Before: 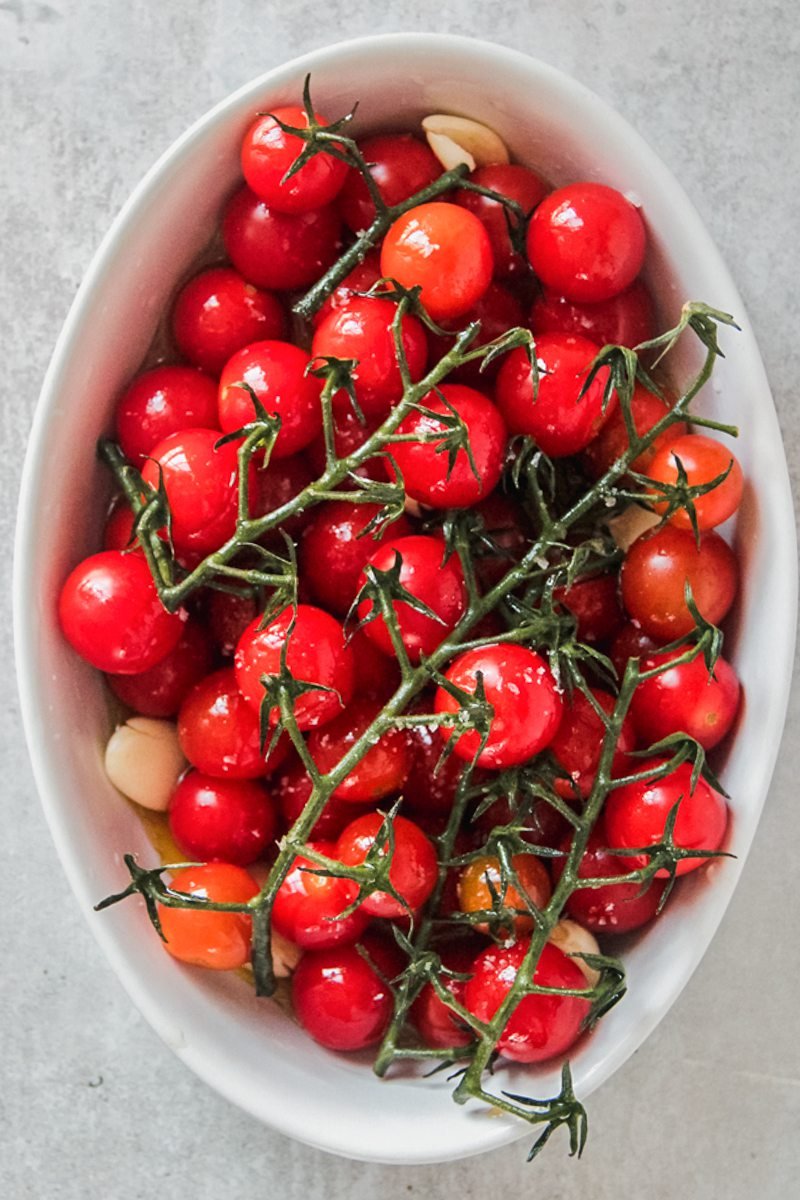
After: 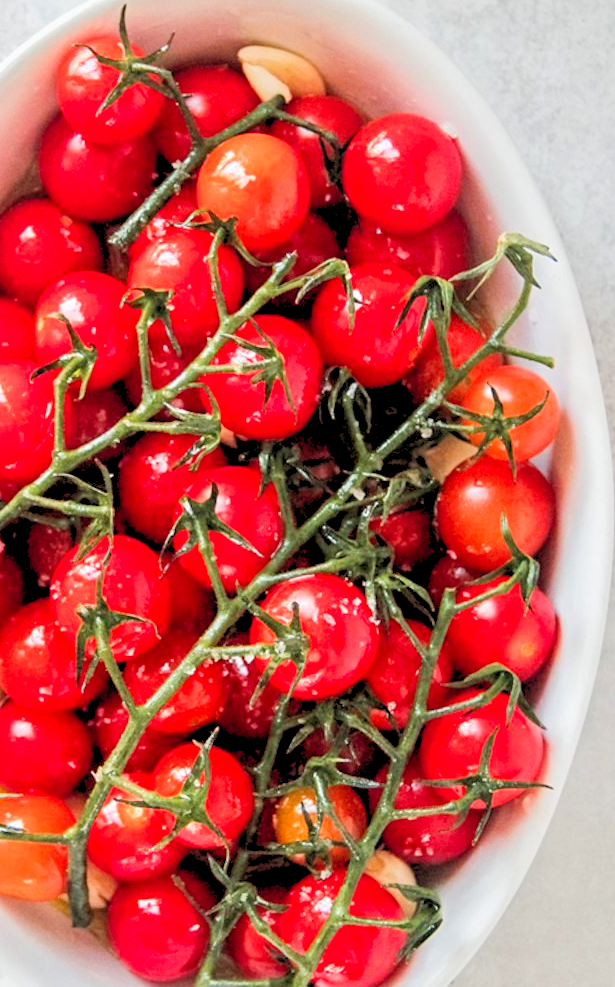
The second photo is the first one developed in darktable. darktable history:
levels: levels [0.072, 0.414, 0.976]
crop: left 23.095%, top 5.827%, bottom 11.854%
